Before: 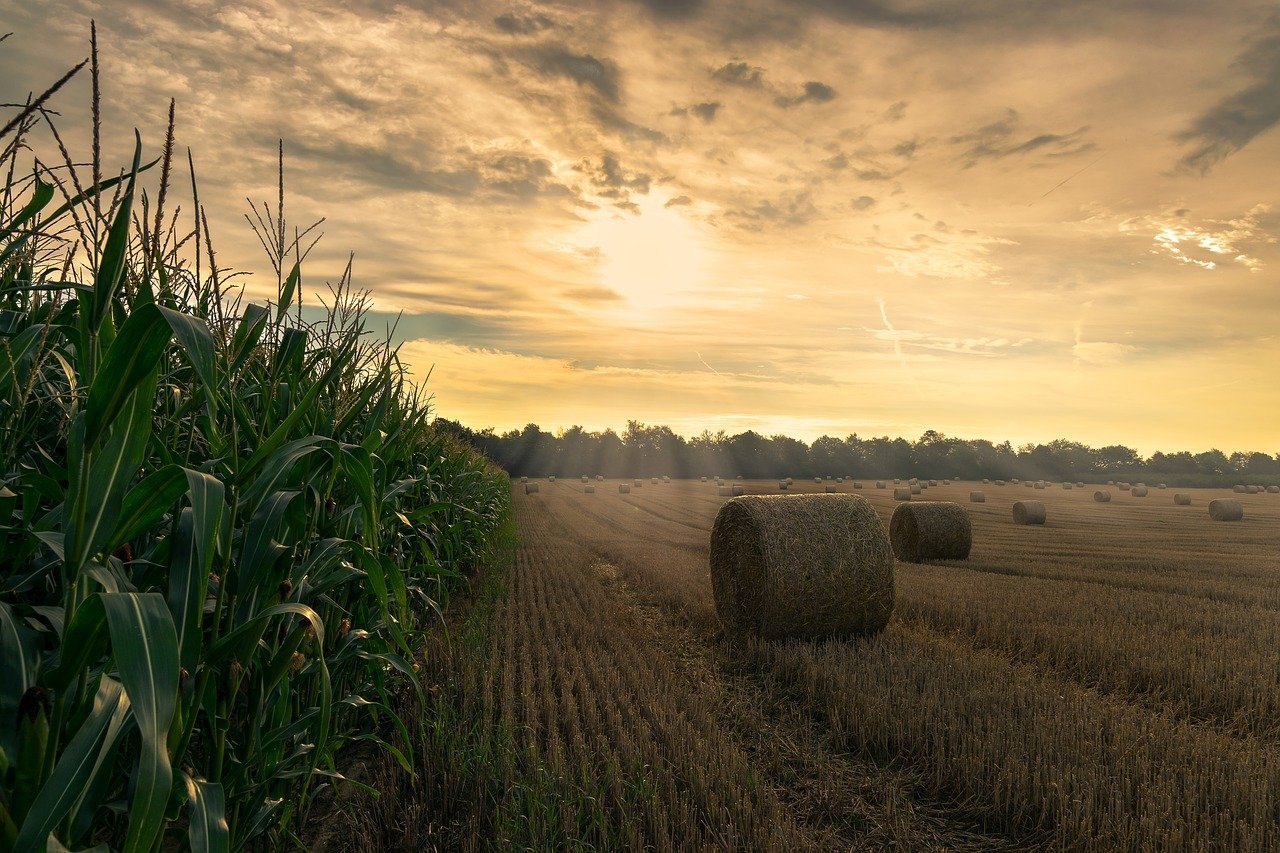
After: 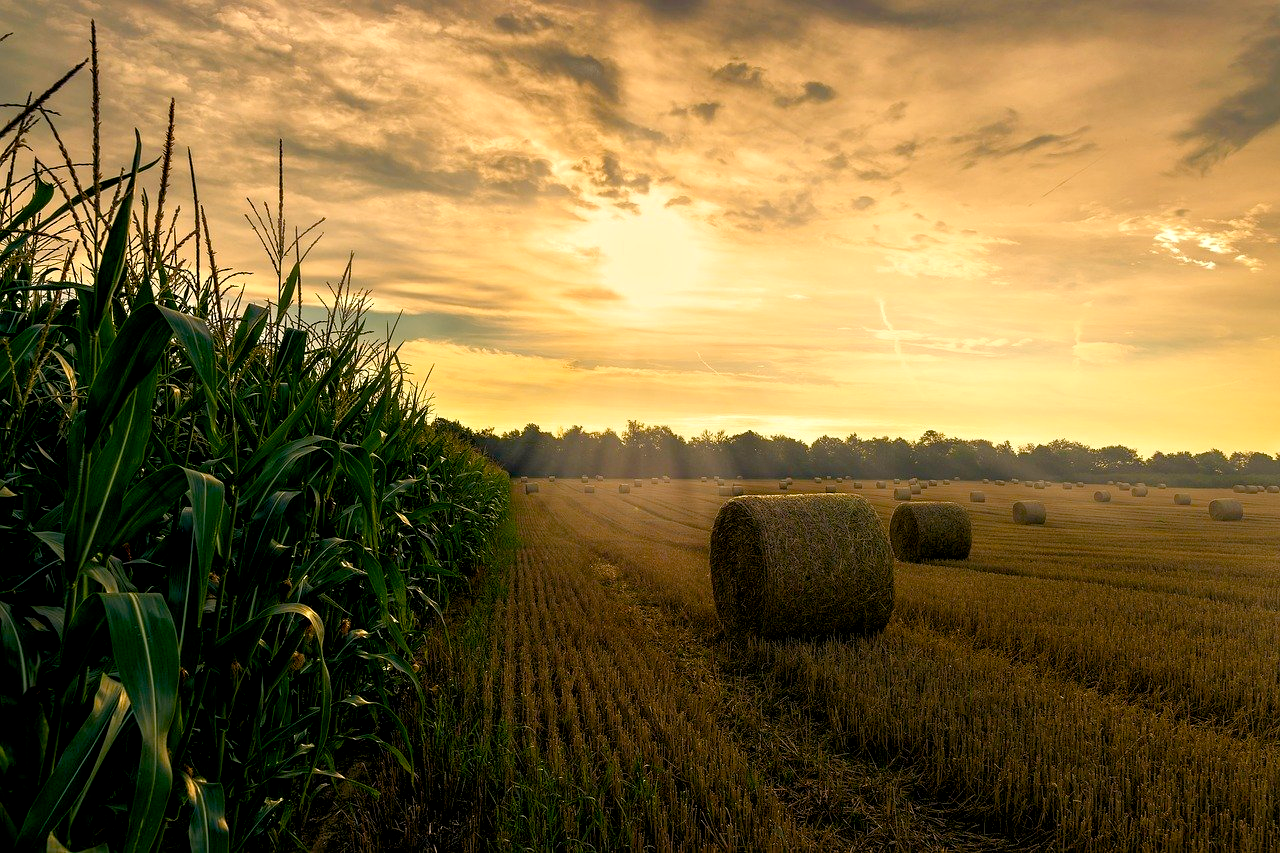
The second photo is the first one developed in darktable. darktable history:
color balance rgb: shadows lift › chroma 3%, shadows lift › hue 280.8°, power › hue 330°, highlights gain › chroma 3%, highlights gain › hue 75.6°, global offset › luminance -1%, perceptual saturation grading › global saturation 20%, perceptual saturation grading › highlights -25%, perceptual saturation grading › shadows 50%, global vibrance 20%
exposure: exposure 0.197 EV, compensate highlight preservation false
